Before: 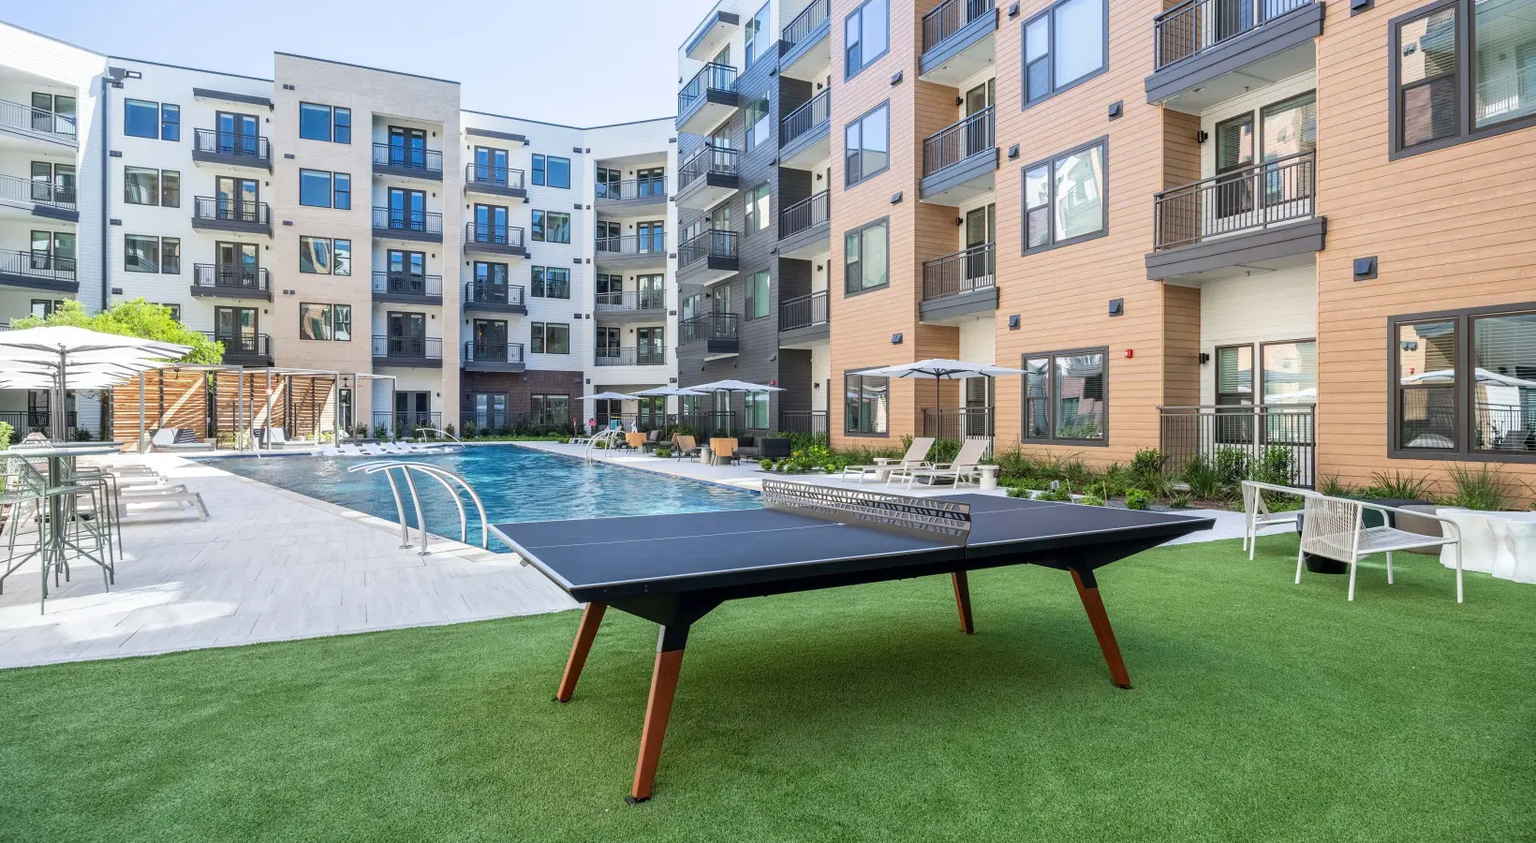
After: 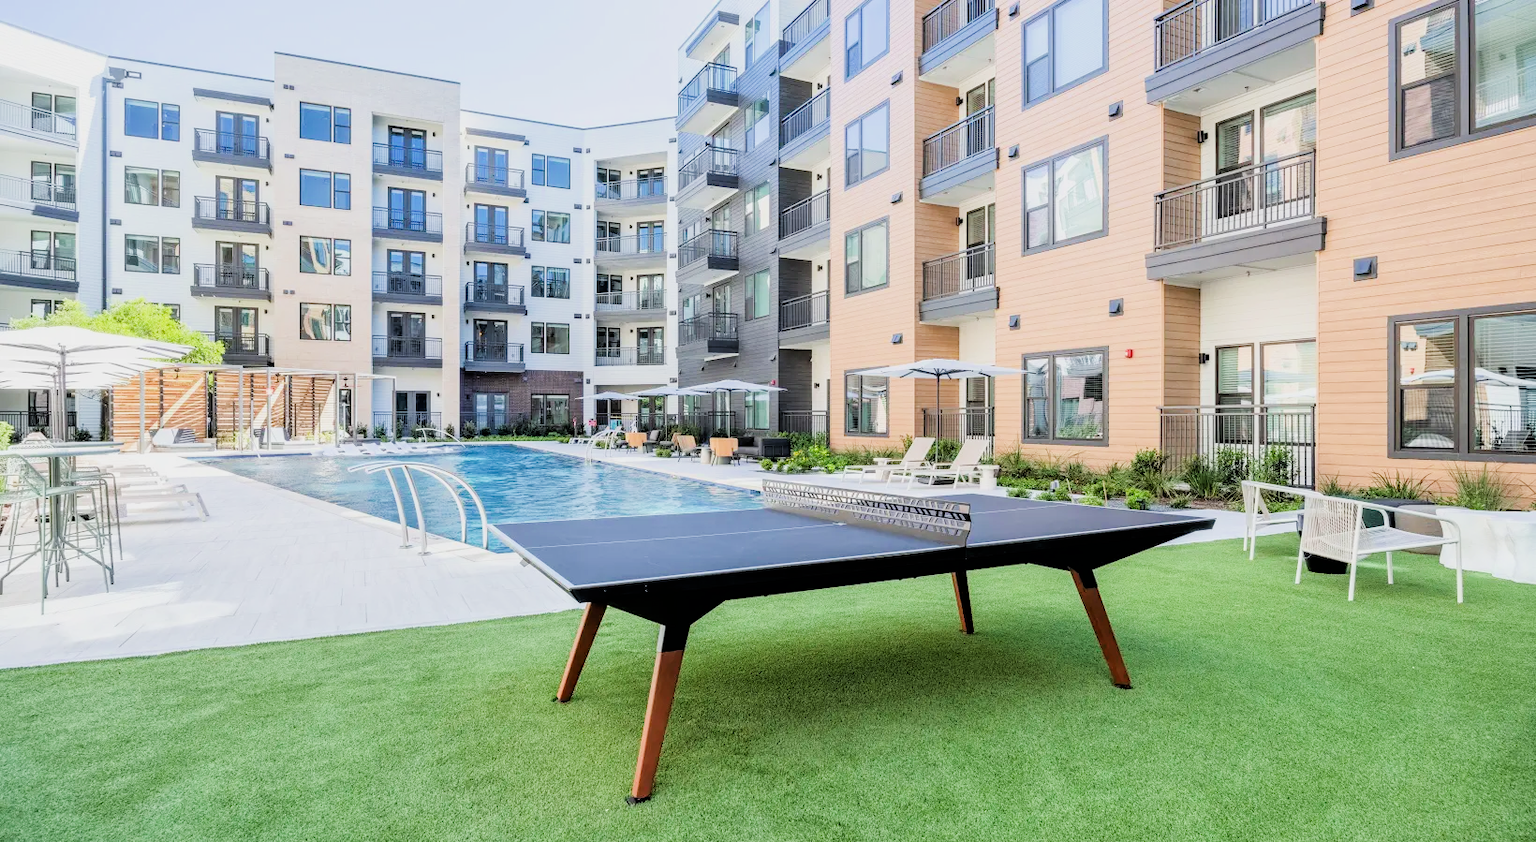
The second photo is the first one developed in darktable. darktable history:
exposure: black level correction 0, exposure 1 EV, compensate highlight preservation false
filmic rgb: black relative exposure -4.14 EV, white relative exposure 5.1 EV, hardness 2.11, contrast 1.165
